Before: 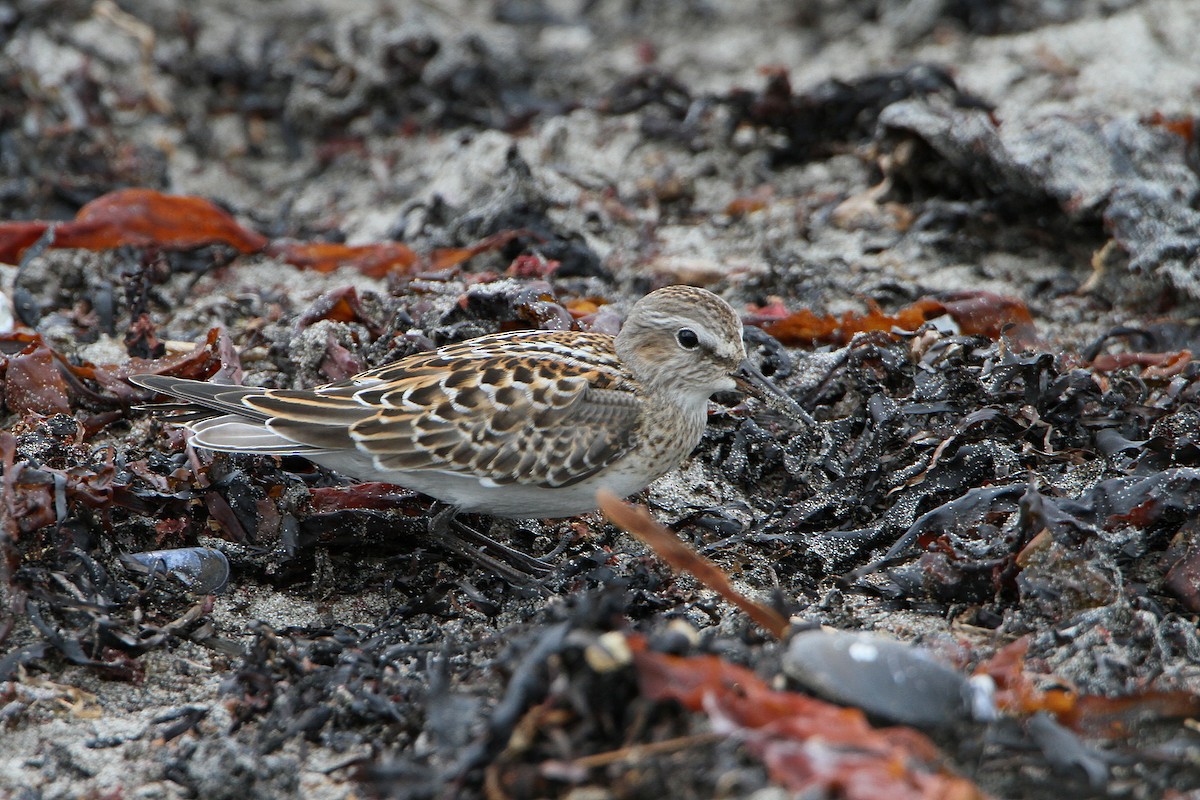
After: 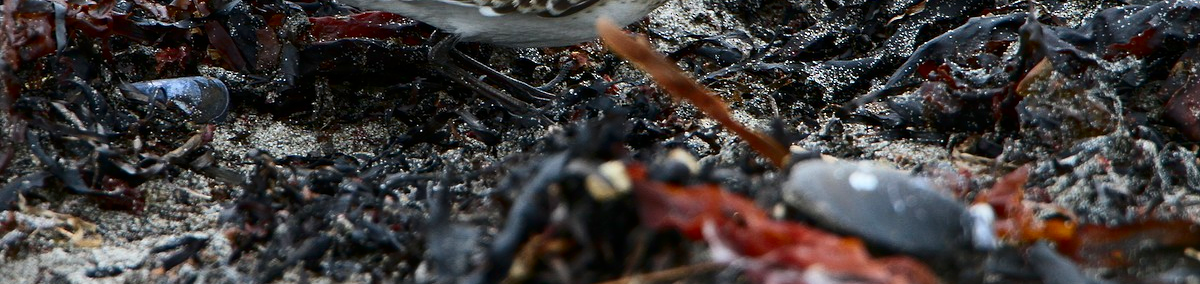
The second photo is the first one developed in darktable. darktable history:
contrast brightness saturation: contrast 0.189, brightness -0.106, saturation 0.214
crop and rotate: top 59.063%, bottom 5.379%
